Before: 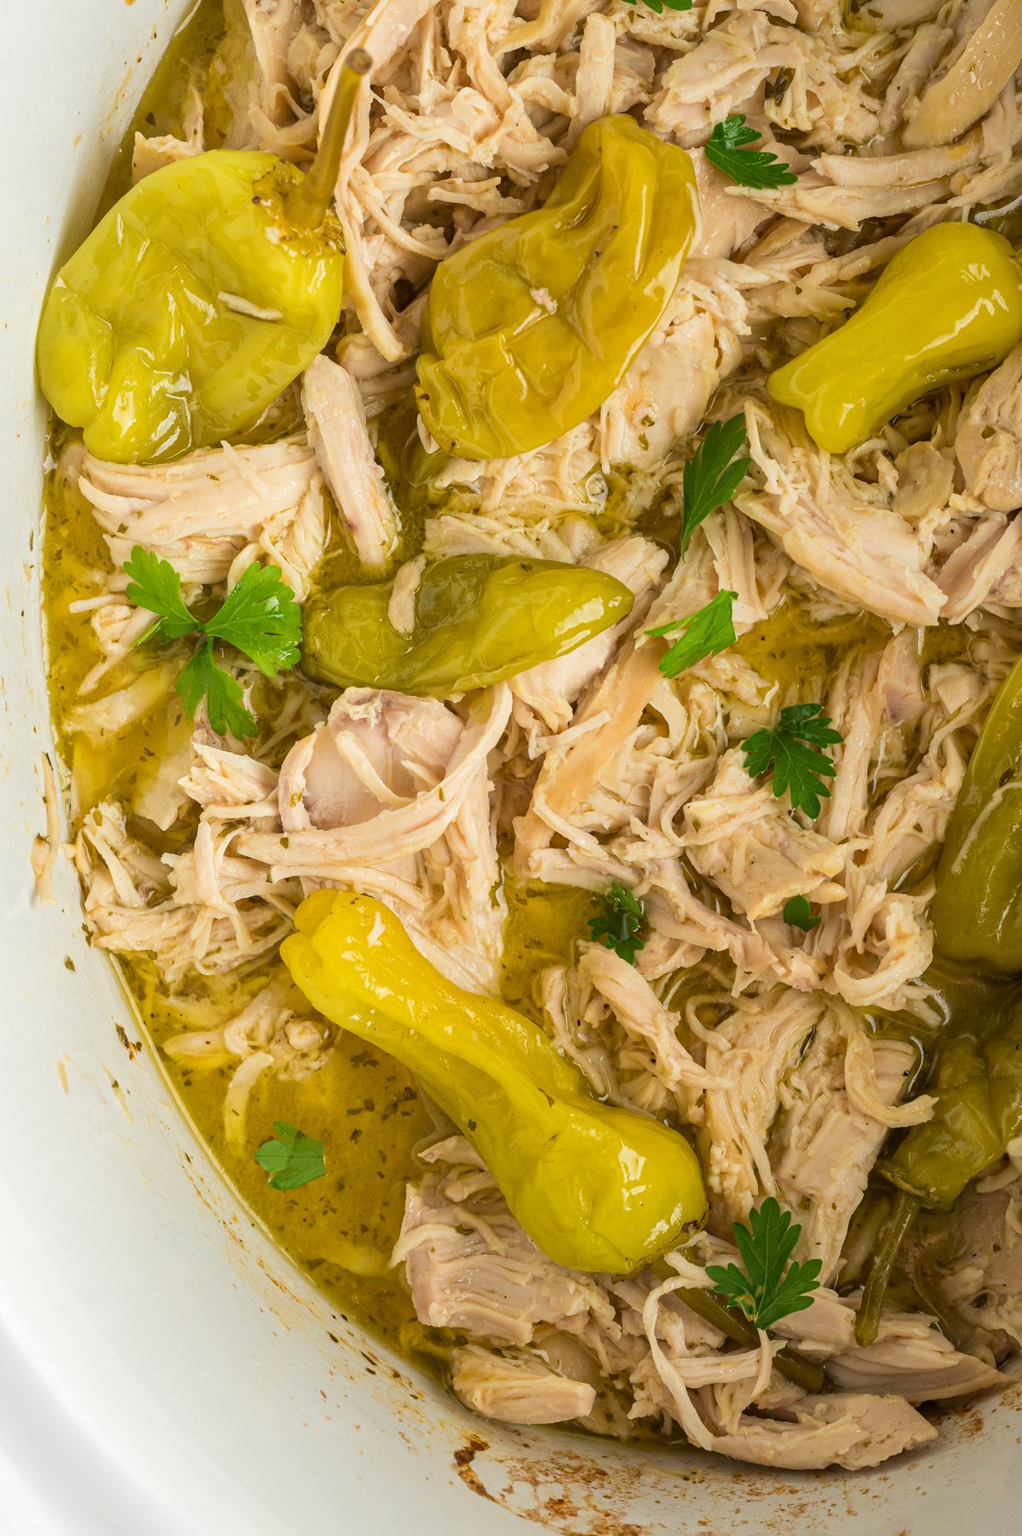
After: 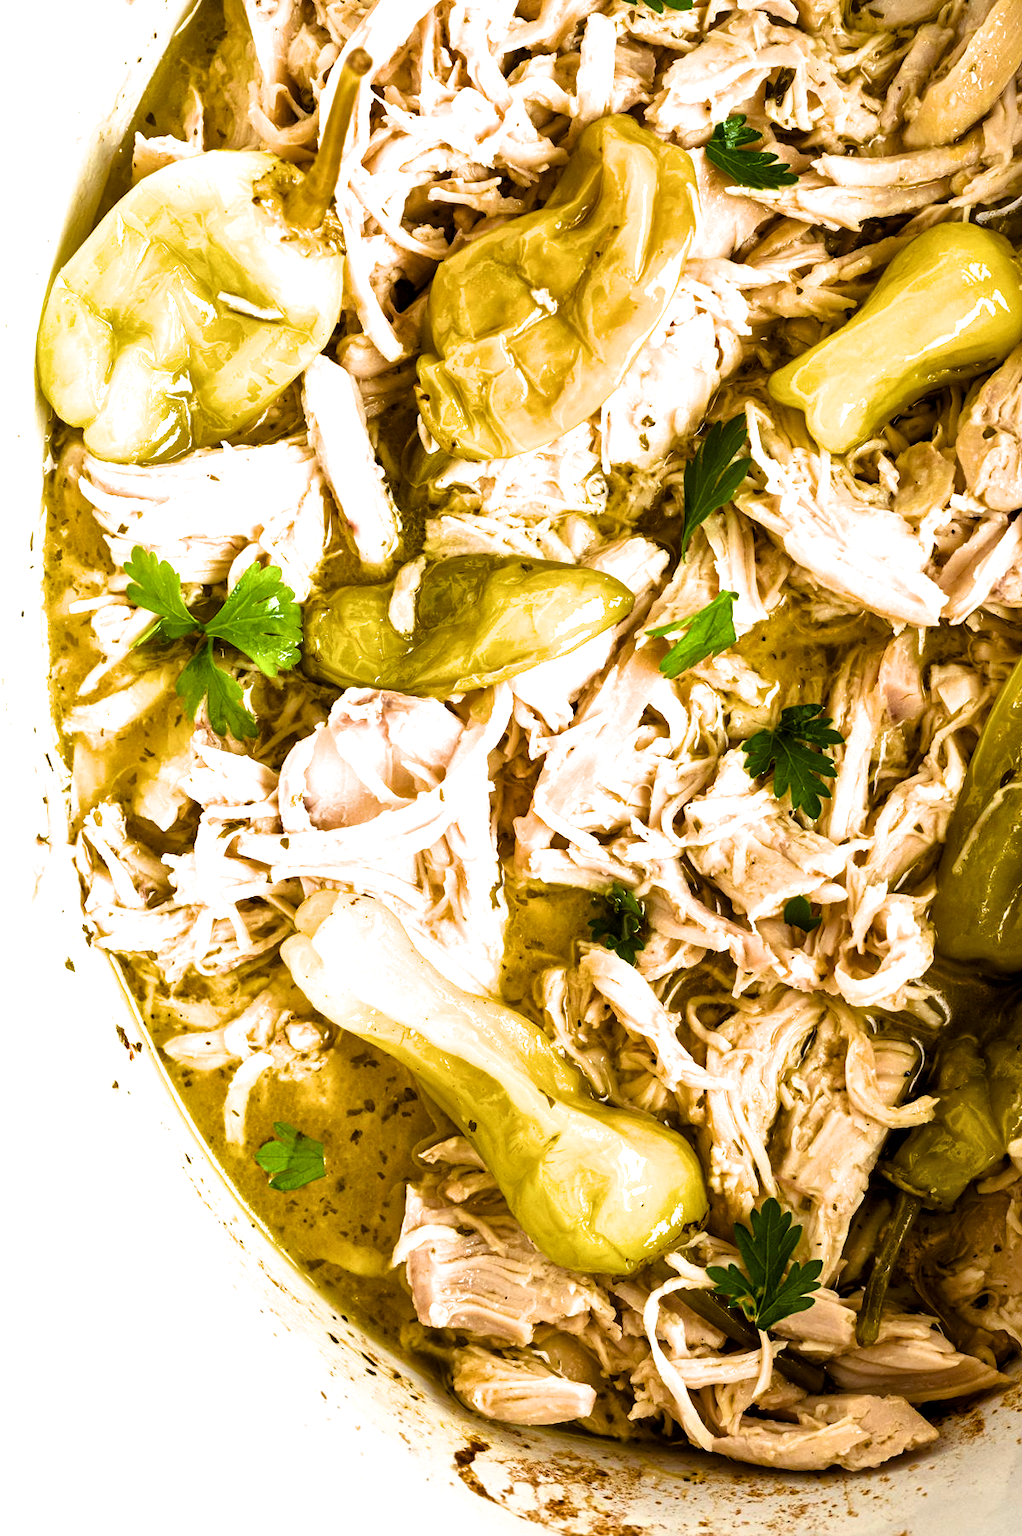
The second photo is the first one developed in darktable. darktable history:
crop: left 0.076%
filmic rgb: black relative exposure -8.2 EV, white relative exposure 2.2 EV, target white luminance 99.919%, hardness 7.16, latitude 74.62%, contrast 1.316, highlights saturation mix -2.7%, shadows ↔ highlights balance 30.35%
local contrast: mode bilateral grid, contrast 20, coarseness 49, detail 119%, midtone range 0.2
color balance rgb: power › chroma 1.073%, power › hue 26.15°, highlights gain › luminance 16.701%, highlights gain › chroma 2.865%, highlights gain › hue 260.61°, linear chroma grading › global chroma 15.056%, perceptual saturation grading › global saturation 20%, perceptual saturation grading › highlights -25.312%, perceptual saturation grading › shadows 24.854%, perceptual brilliance grading › global brilliance 14.546%, perceptual brilliance grading › shadows -35.344%
